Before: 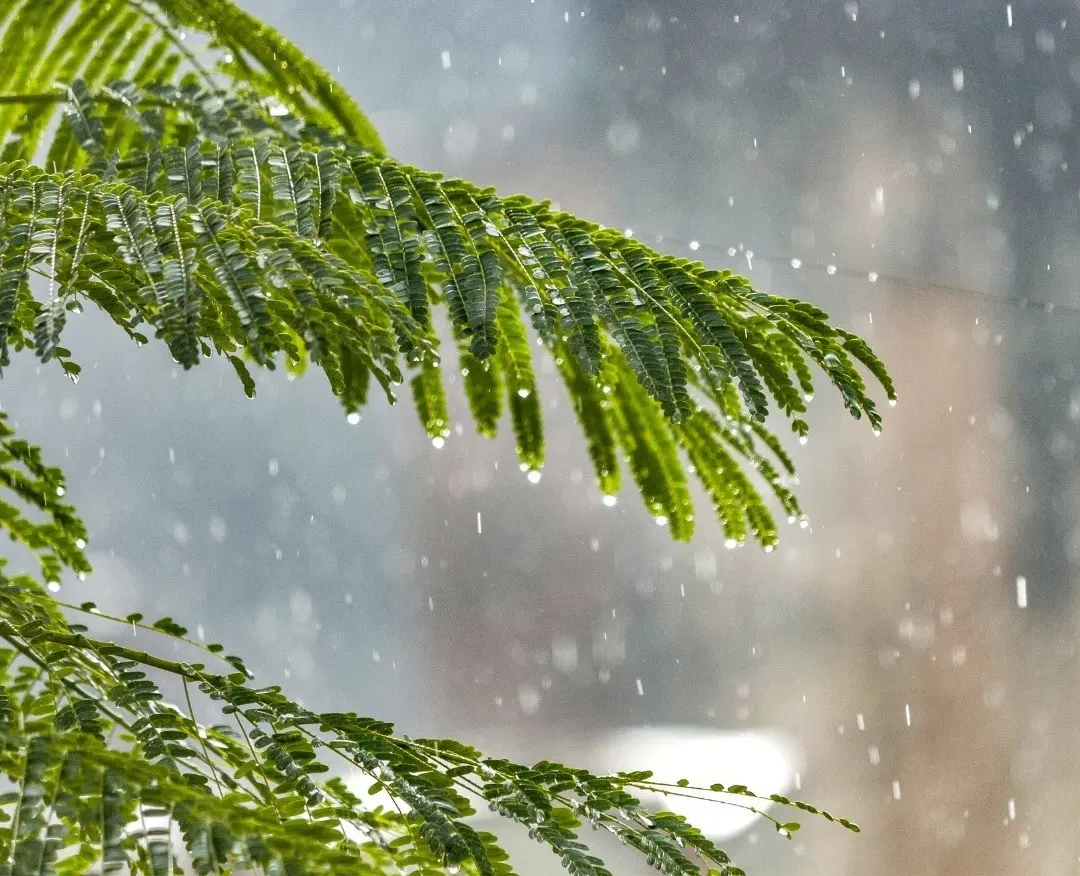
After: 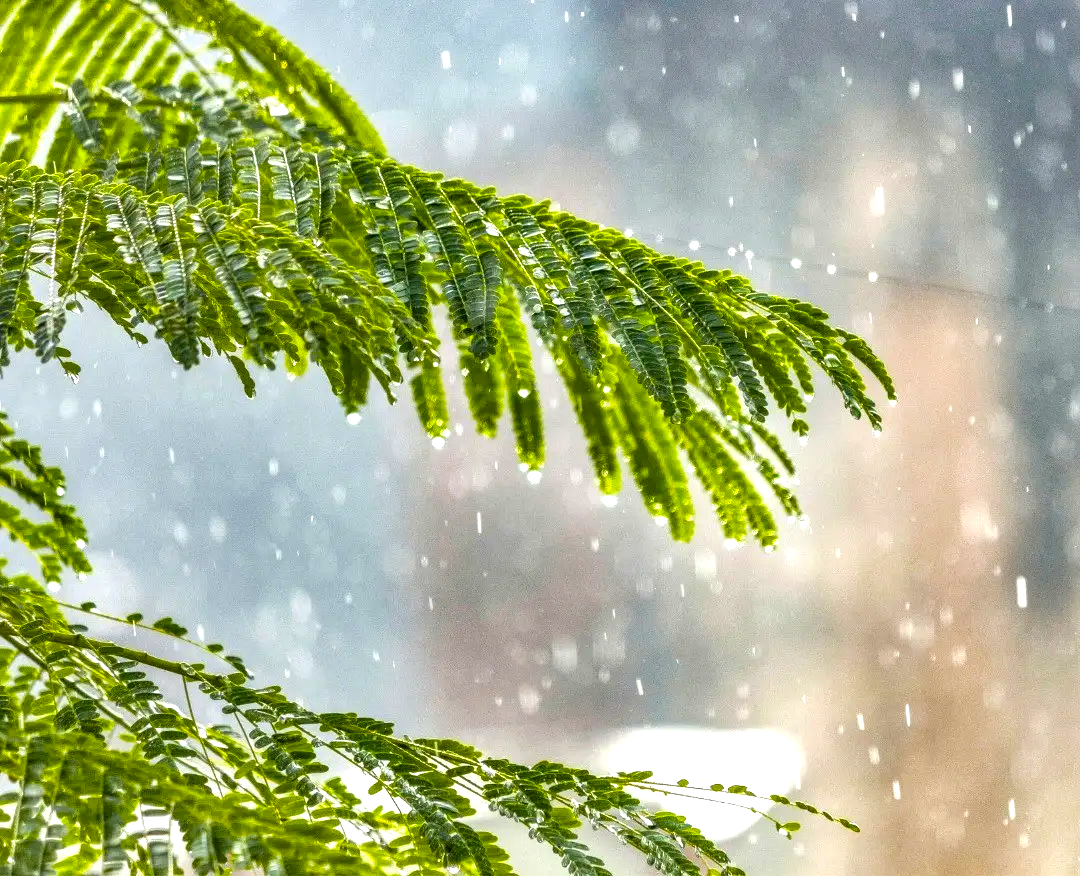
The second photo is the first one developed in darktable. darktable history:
color balance rgb: perceptual saturation grading › global saturation 25%, global vibrance 20%
local contrast: on, module defaults
exposure: black level correction 0, exposure 0.6 EV, compensate exposure bias true, compensate highlight preservation false
